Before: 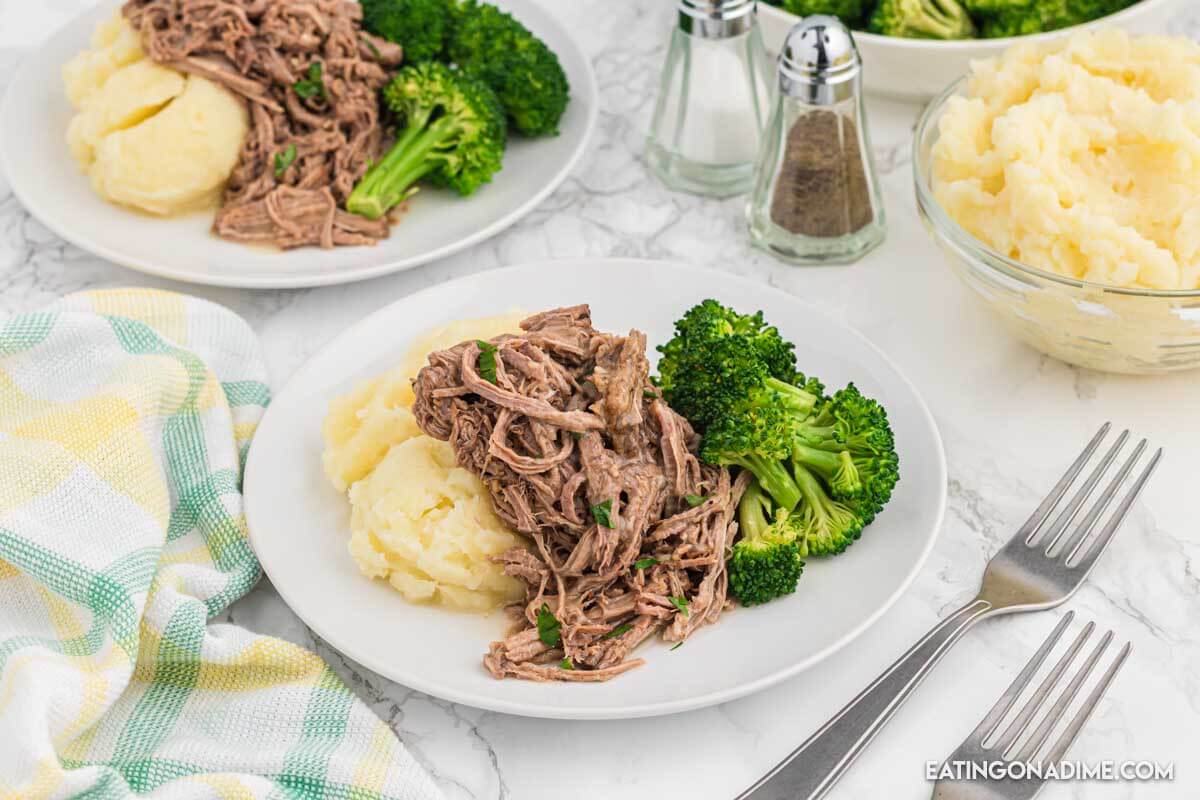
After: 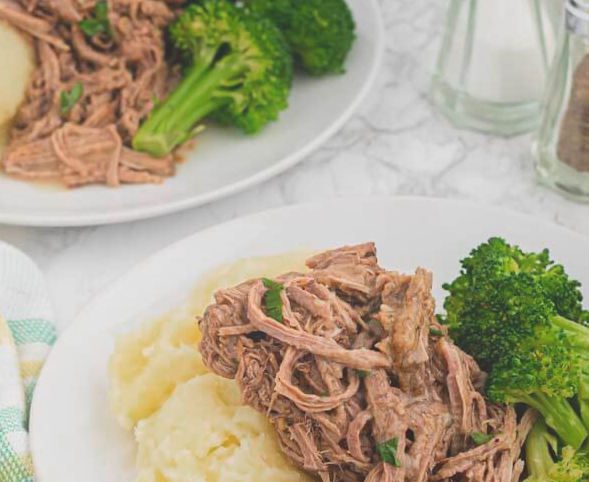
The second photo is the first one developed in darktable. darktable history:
exposure: black level correction -0.004, exposure 0.048 EV, compensate highlight preservation false
crop: left 17.908%, top 7.774%, right 32.953%, bottom 31.925%
local contrast: detail 70%
color zones: curves: ch0 [(0, 0.5) (0.143, 0.5) (0.286, 0.456) (0.429, 0.5) (0.571, 0.5) (0.714, 0.5) (0.857, 0.5) (1, 0.5)]; ch1 [(0, 0.5) (0.143, 0.5) (0.286, 0.422) (0.429, 0.5) (0.571, 0.5) (0.714, 0.5) (0.857, 0.5) (1, 0.5)]
